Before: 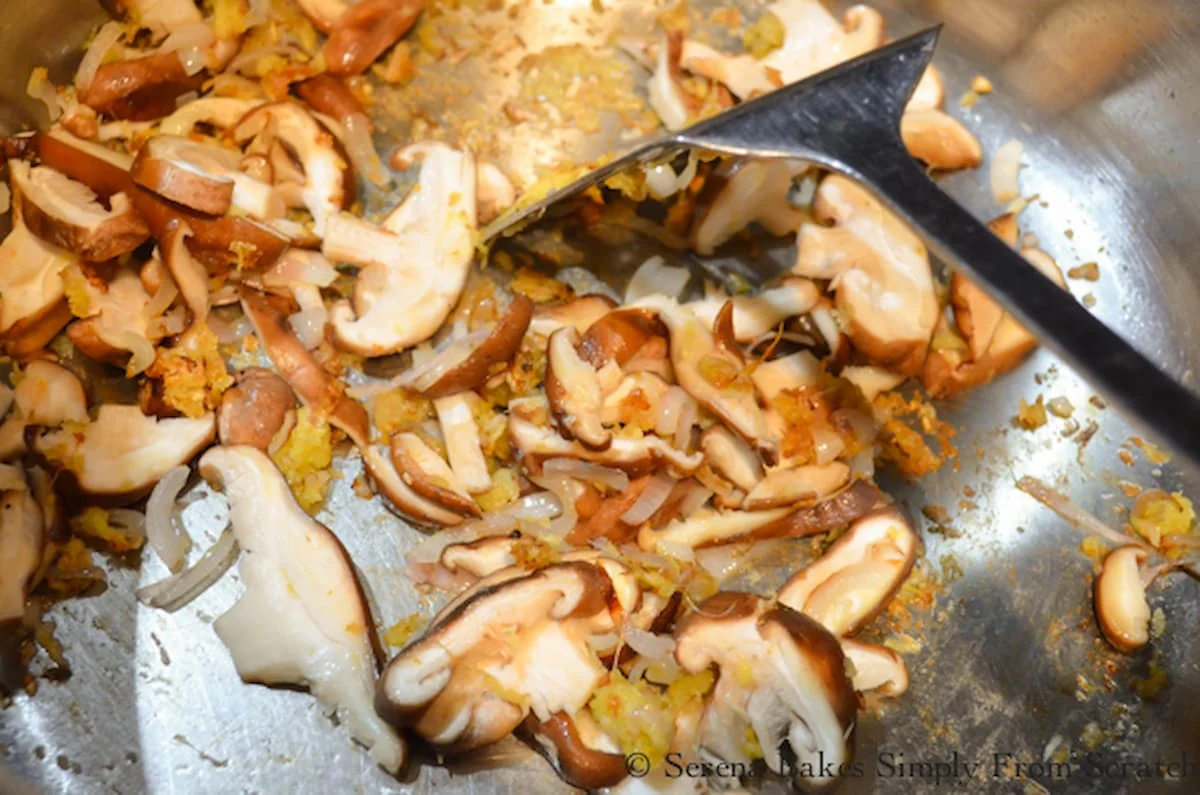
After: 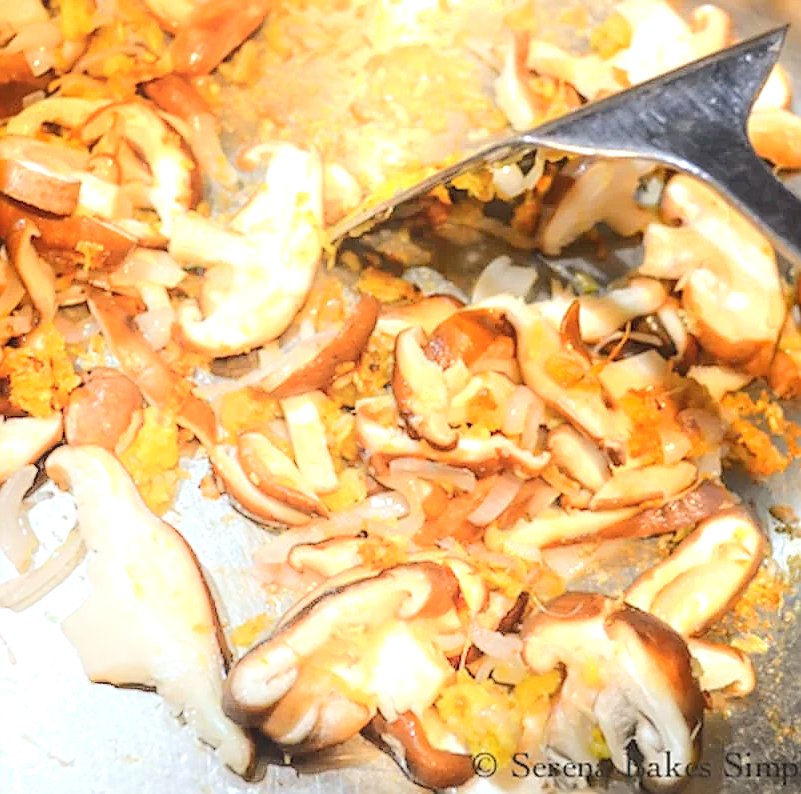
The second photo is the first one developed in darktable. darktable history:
crop and rotate: left 12.758%, right 20.421%
exposure: black level correction 0, exposure 0.701 EV, compensate highlight preservation false
shadows and highlights: shadows -39.7, highlights 63.05, soften with gaussian
local contrast: on, module defaults
sharpen: on, module defaults
contrast brightness saturation: contrast -0.102, brightness 0.044, saturation 0.076
